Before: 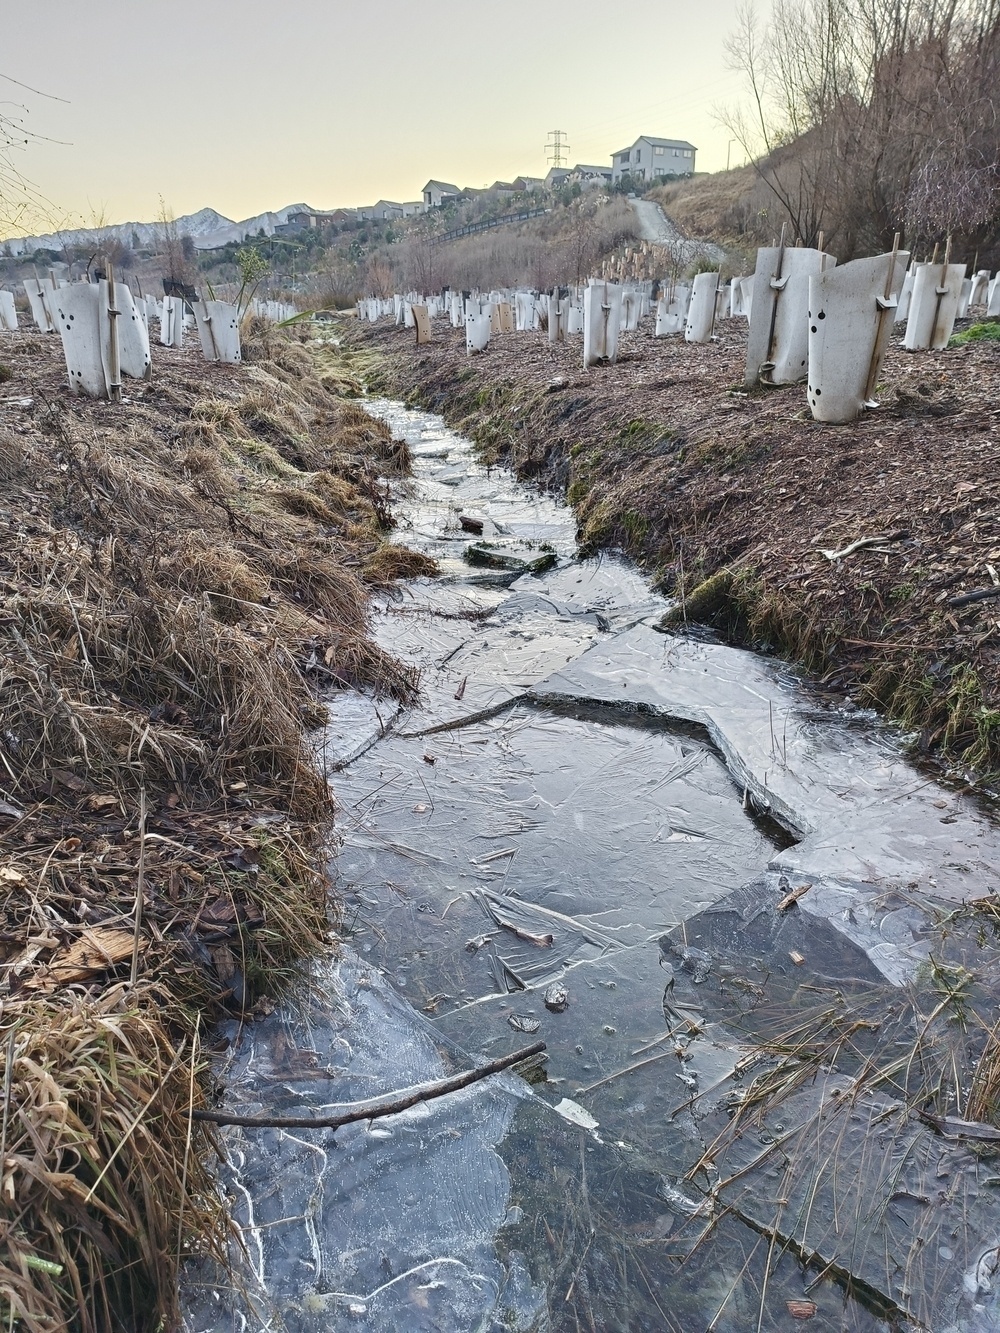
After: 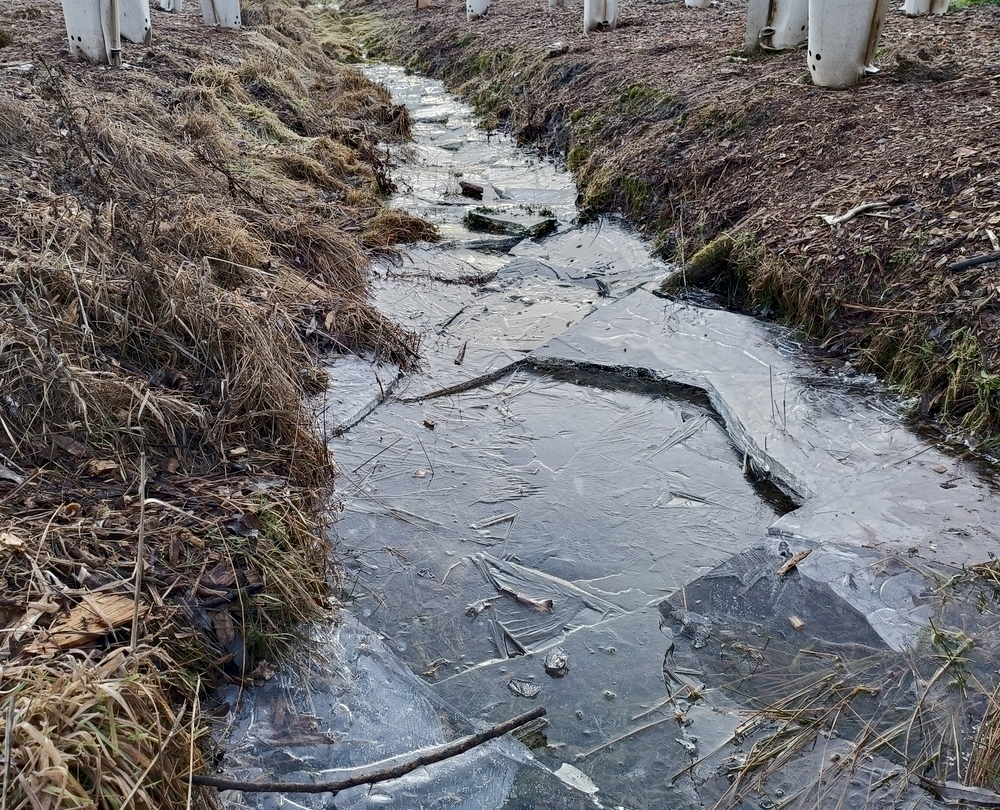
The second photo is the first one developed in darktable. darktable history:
tone curve: curves: ch0 [(0, 0) (0.003, 0.01) (0.011, 0.014) (0.025, 0.029) (0.044, 0.051) (0.069, 0.072) (0.1, 0.097) (0.136, 0.123) (0.177, 0.16) (0.224, 0.2) (0.277, 0.248) (0.335, 0.305) (0.399, 0.37) (0.468, 0.454) (0.543, 0.534) (0.623, 0.609) (0.709, 0.681) (0.801, 0.752) (0.898, 0.841) (1, 1)]
crop and rotate: top 25.191%, bottom 13.99%
exposure: black level correction 0.009, compensate highlight preservation false
